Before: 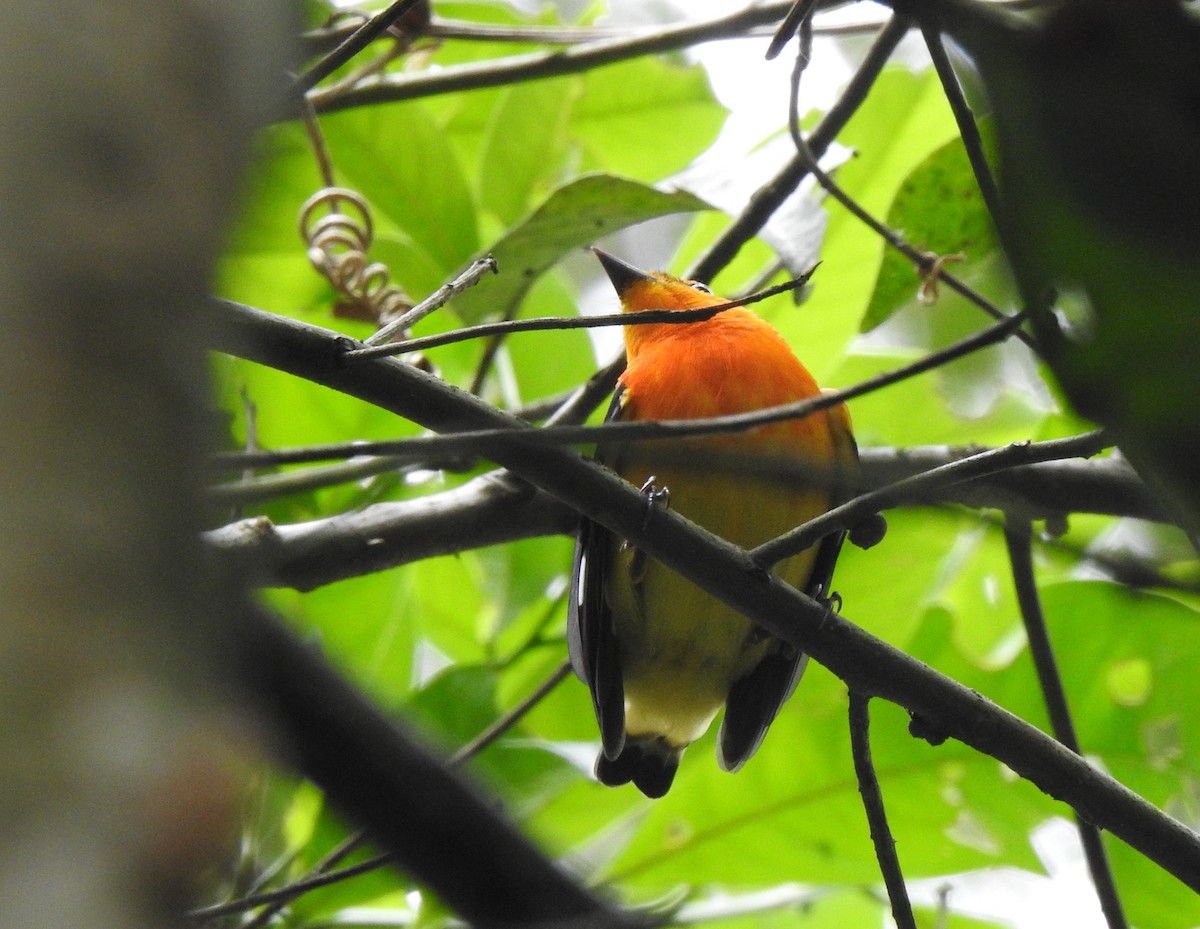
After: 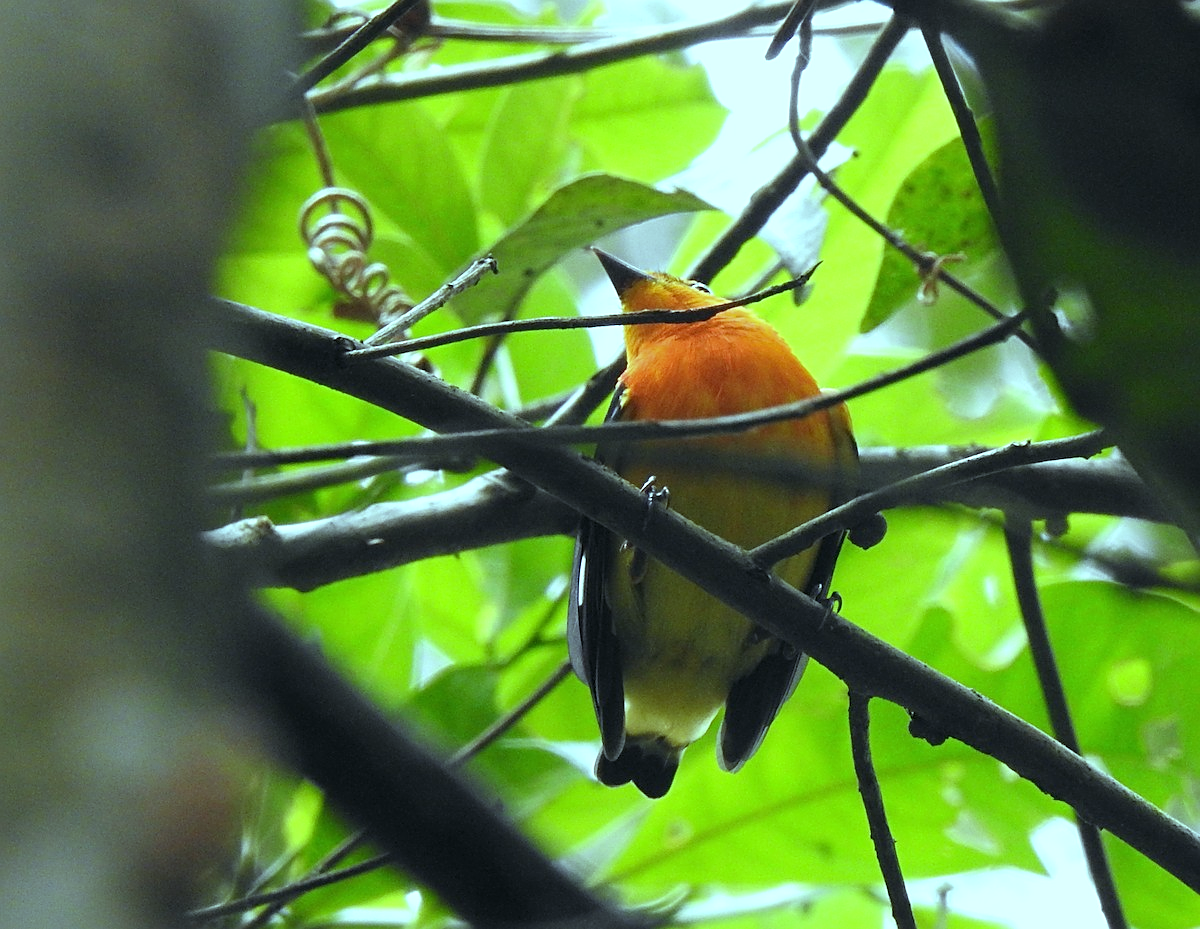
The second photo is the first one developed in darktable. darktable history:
color balance: mode lift, gamma, gain (sRGB), lift [0.997, 0.979, 1.021, 1.011], gamma [1, 1.084, 0.916, 0.998], gain [1, 0.87, 1.13, 1.101], contrast 4.55%, contrast fulcrum 38.24%, output saturation 104.09%
sharpen: on, module defaults
white balance: red 0.984, blue 1.059
